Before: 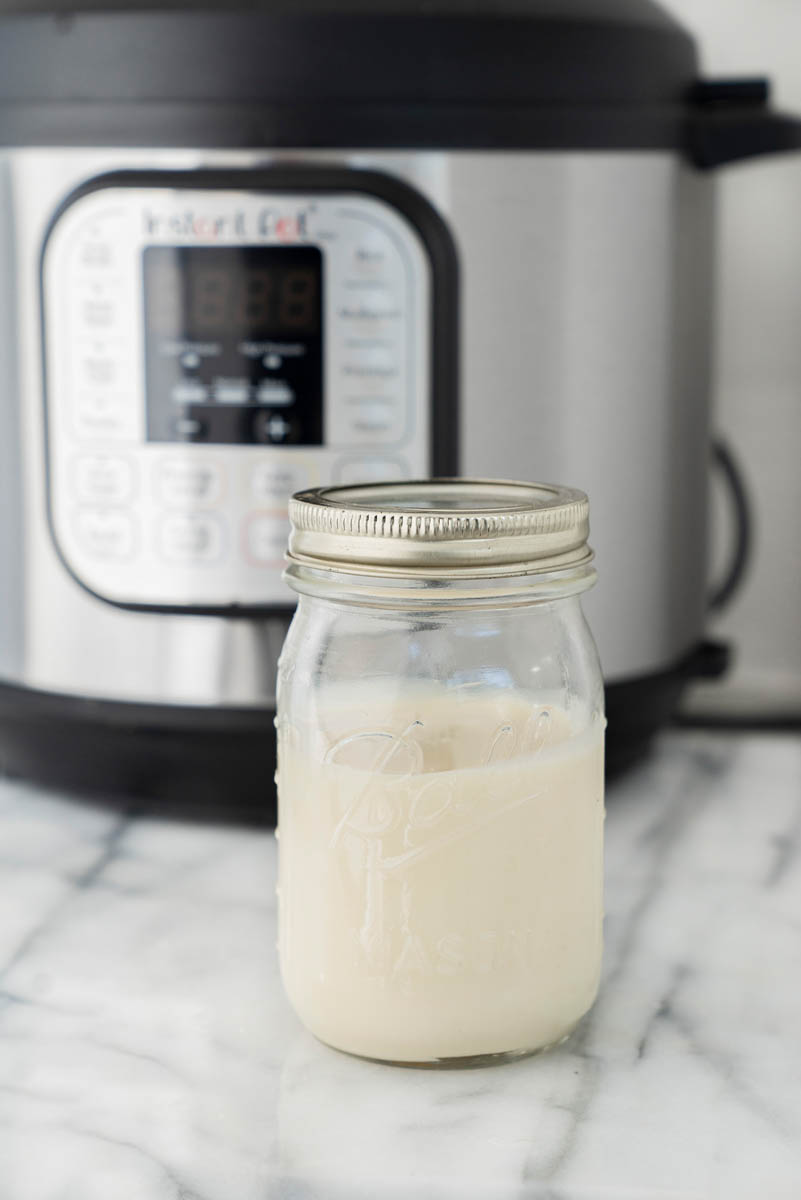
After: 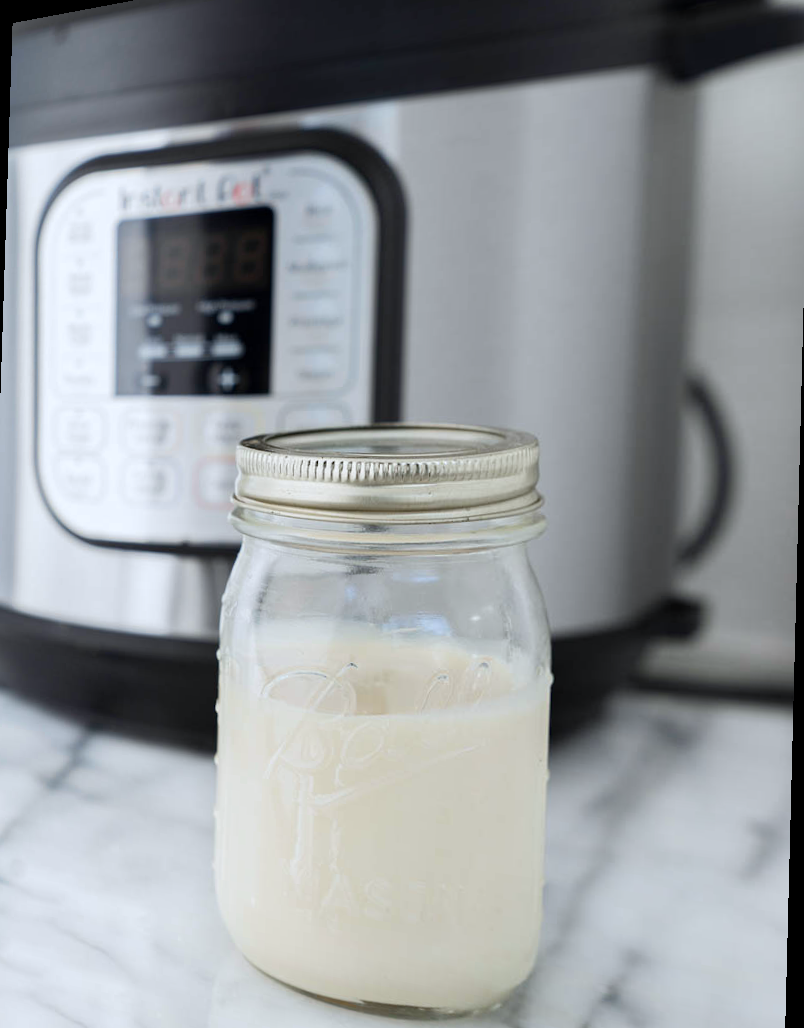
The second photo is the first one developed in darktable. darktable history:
rotate and perspective: rotation 1.69°, lens shift (vertical) -0.023, lens shift (horizontal) -0.291, crop left 0.025, crop right 0.988, crop top 0.092, crop bottom 0.842
white balance: red 0.967, blue 1.049
